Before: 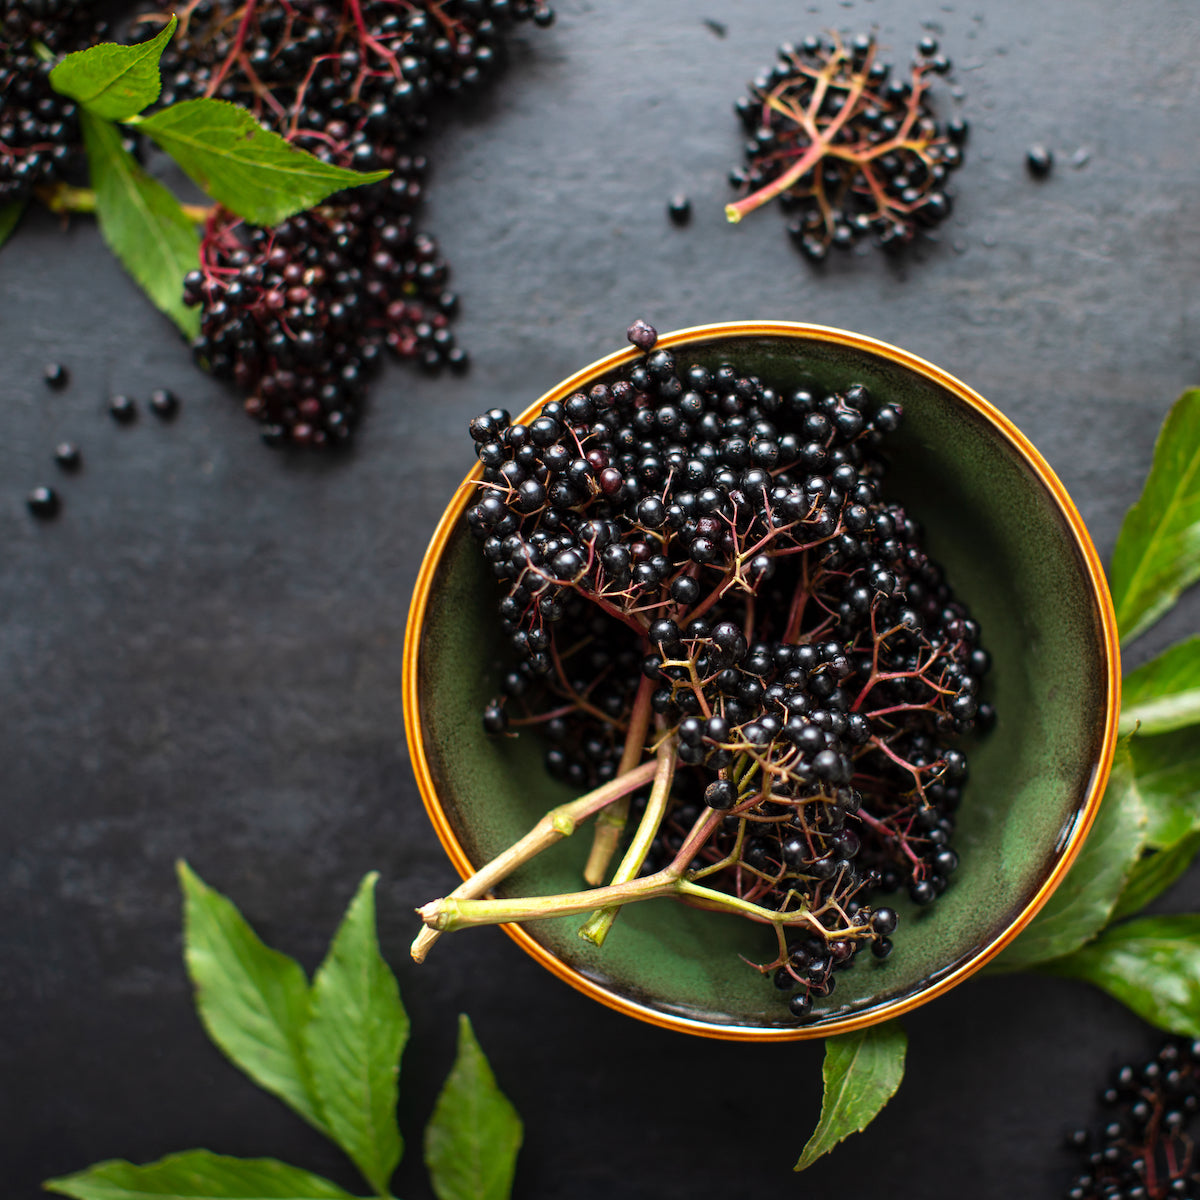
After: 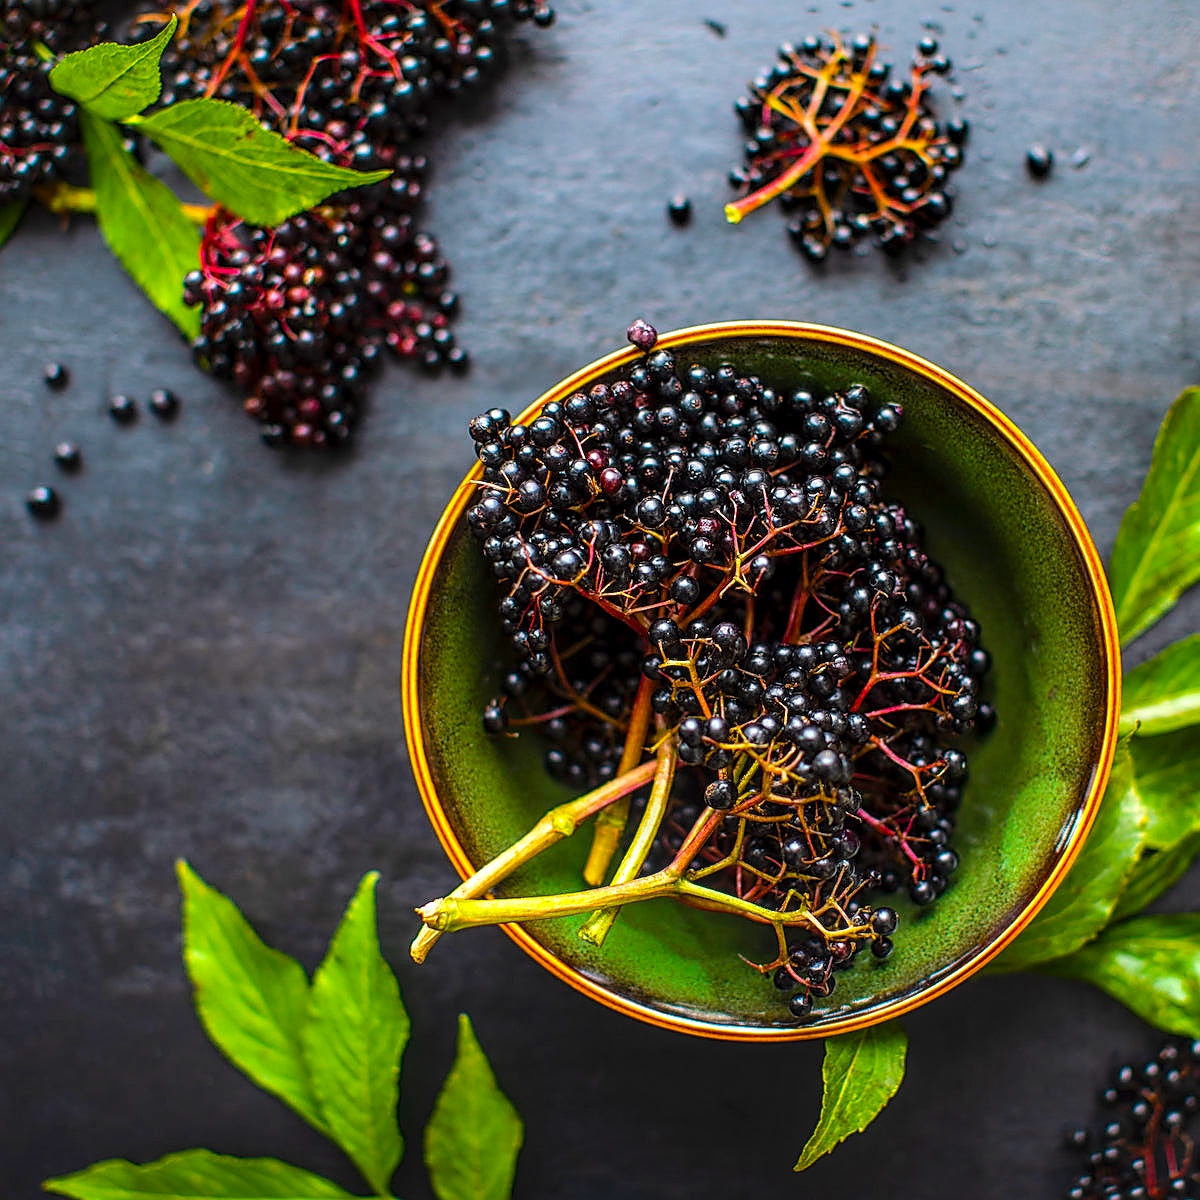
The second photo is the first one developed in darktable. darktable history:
sharpen: radius 1.425, amount 1.259, threshold 0.644
local contrast: highlights 21%, detail 150%
color balance rgb: global offset › luminance 0.514%, linear chroma grading › global chroma 49.894%, perceptual saturation grading › global saturation 30.86%, perceptual brilliance grading › mid-tones 9.635%, perceptual brilliance grading › shadows 15.593%
exposure: compensate highlight preservation false
